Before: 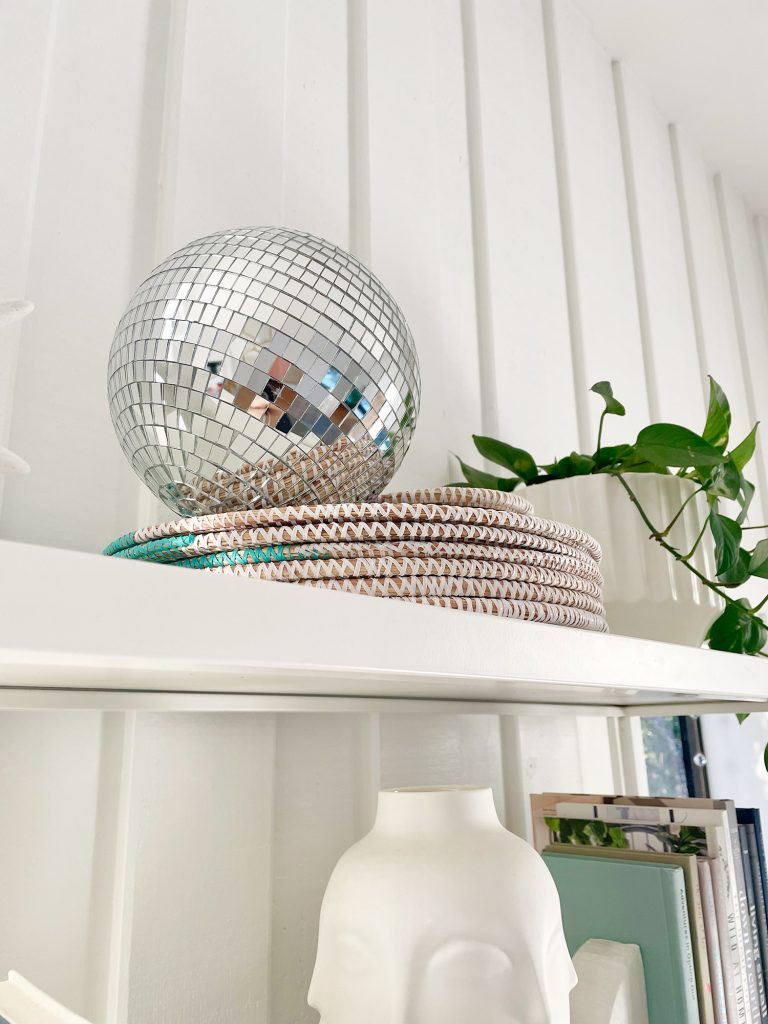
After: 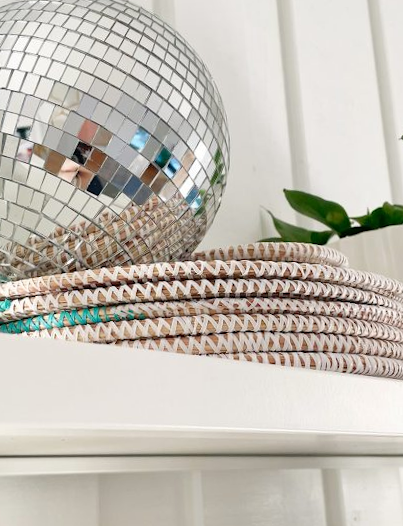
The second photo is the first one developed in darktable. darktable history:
crop: left 25%, top 25%, right 25%, bottom 25%
rotate and perspective: rotation -2.22°, lens shift (horizontal) -0.022, automatic cropping off
